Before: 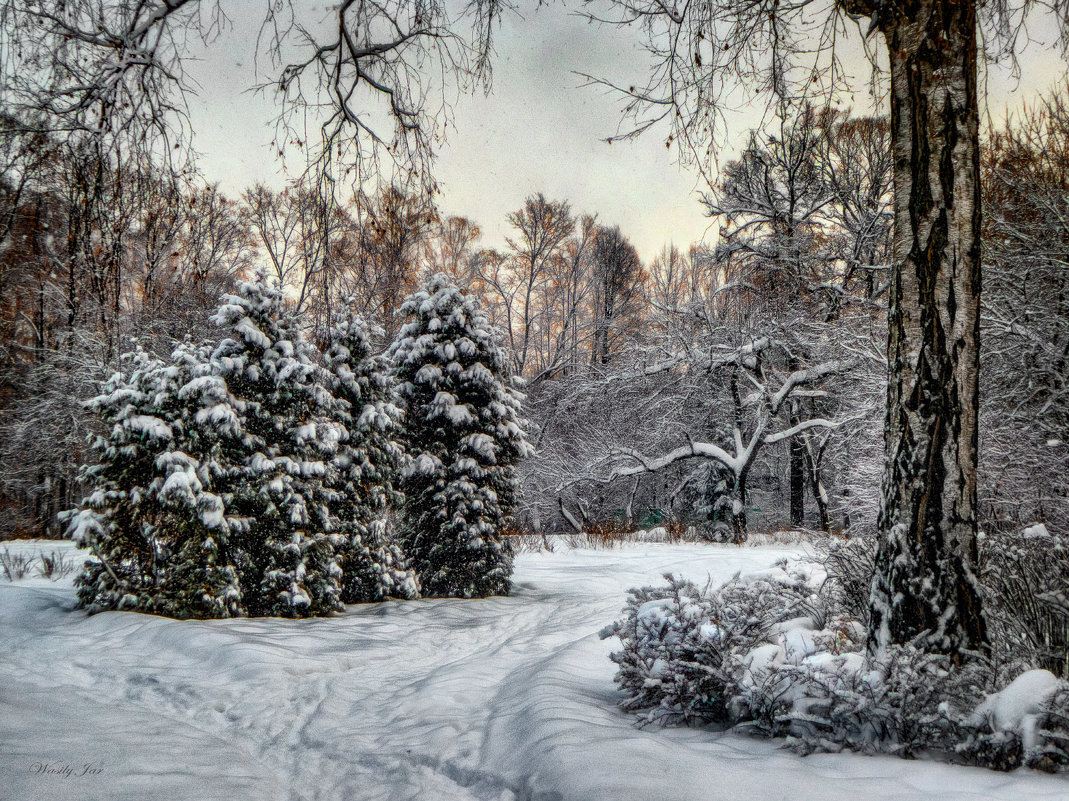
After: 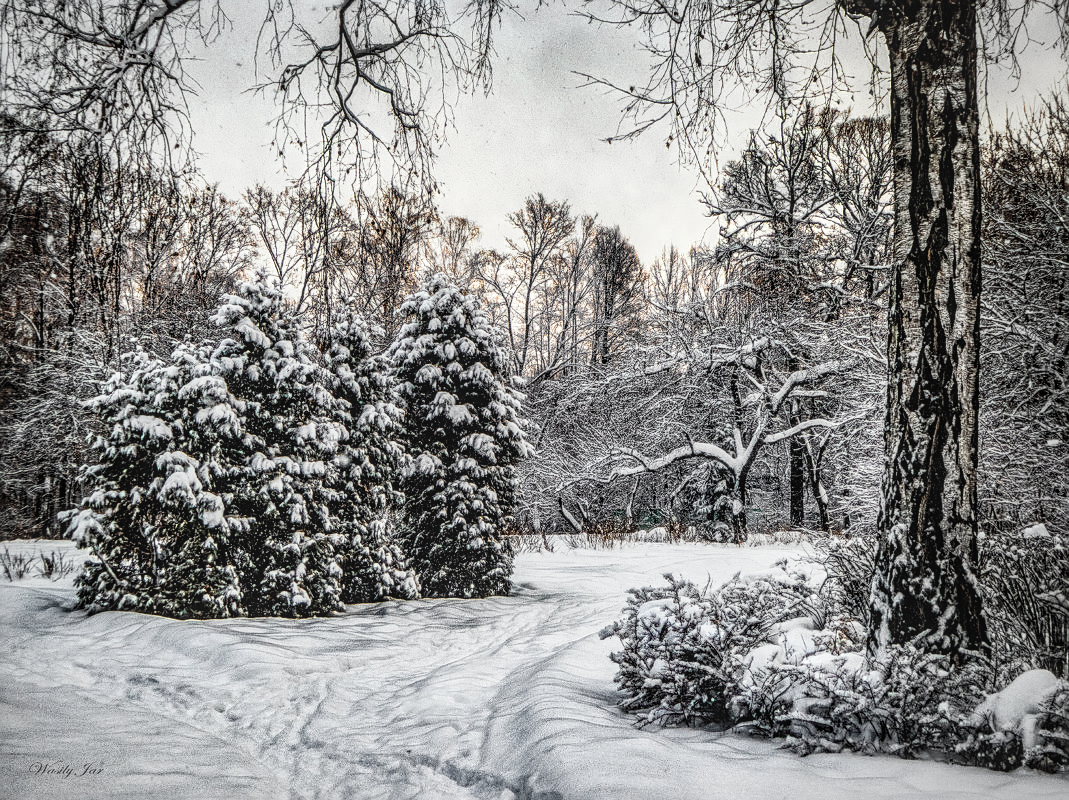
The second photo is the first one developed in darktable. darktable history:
crop: bottom 0.059%
sharpen: amount 0.494
local contrast: highlights 6%, shadows 7%, detail 133%
color zones: curves: ch0 [(0.25, 0.667) (0.758, 0.368)]; ch1 [(0.215, 0.245) (0.761, 0.373)]; ch2 [(0.247, 0.554) (0.761, 0.436)]
tone curve: curves: ch0 [(0, 0.003) (0.044, 0.032) (0.12, 0.089) (0.19, 0.164) (0.269, 0.269) (0.473, 0.533) (0.595, 0.695) (0.718, 0.823) (0.855, 0.931) (1, 0.982)]; ch1 [(0, 0) (0.243, 0.245) (0.427, 0.387) (0.493, 0.481) (0.501, 0.5) (0.521, 0.528) (0.554, 0.586) (0.607, 0.655) (0.671, 0.735) (0.796, 0.85) (1, 1)]; ch2 [(0, 0) (0.249, 0.216) (0.357, 0.317) (0.448, 0.432) (0.478, 0.492) (0.498, 0.499) (0.517, 0.519) (0.537, 0.57) (0.569, 0.623) (0.61, 0.663) (0.706, 0.75) (0.808, 0.809) (0.991, 0.968)], preserve colors none
tone equalizer: edges refinement/feathering 500, mask exposure compensation -1.57 EV, preserve details no
vignetting: brightness -0.347, center (-0.031, -0.046)
